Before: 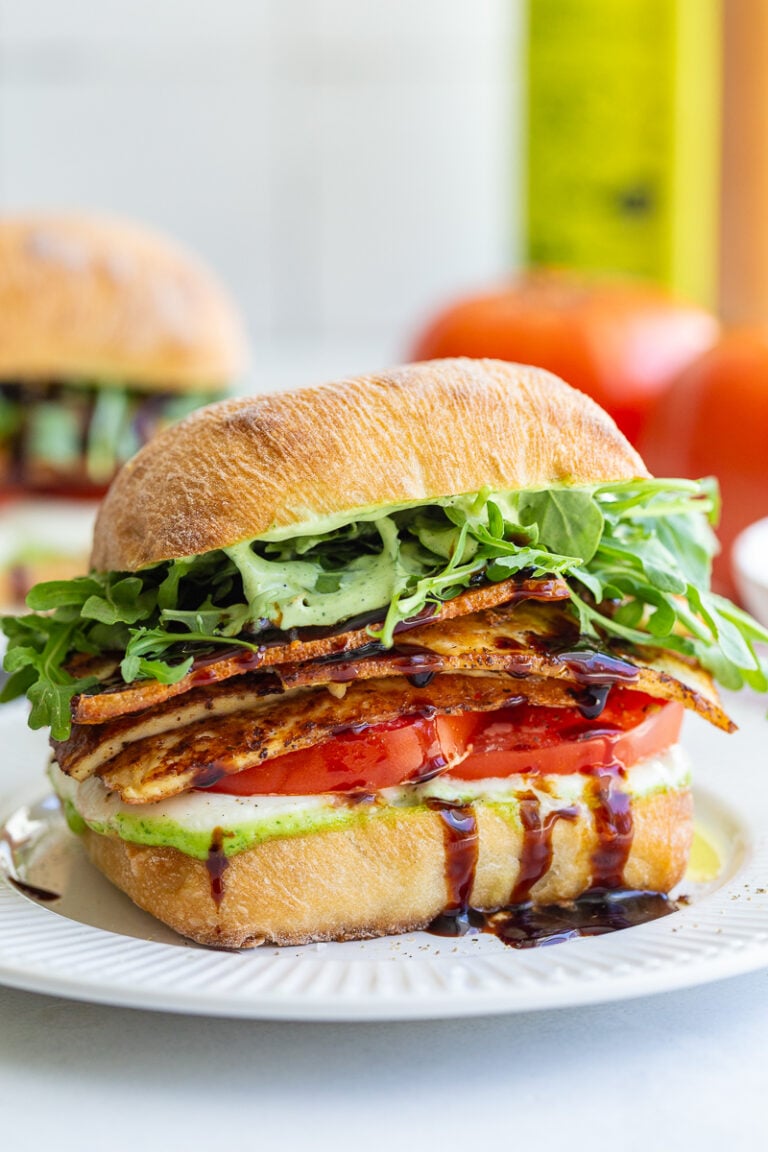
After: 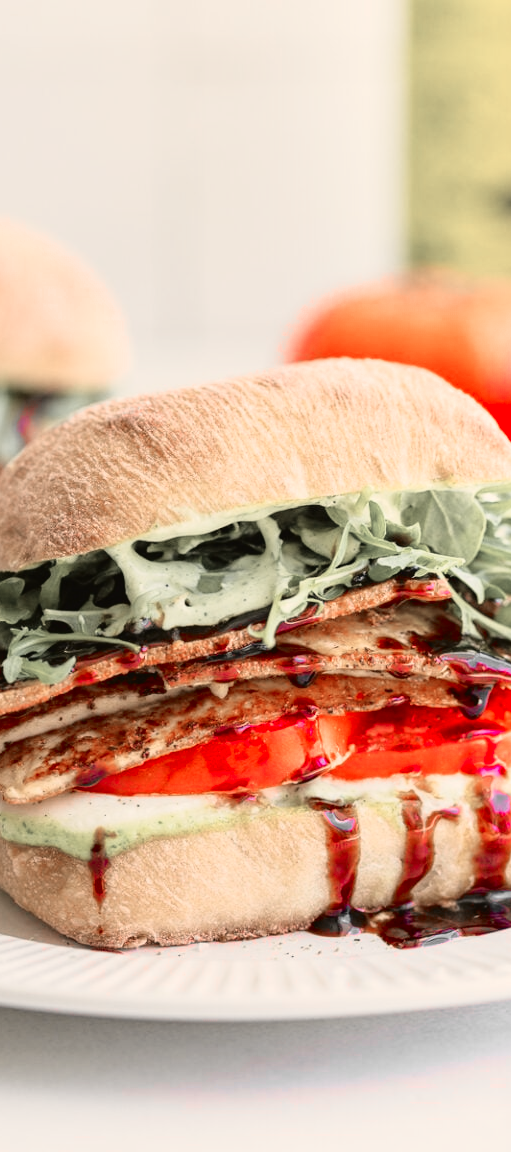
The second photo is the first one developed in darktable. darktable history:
color zones: curves: ch1 [(0, 0.831) (0.08, 0.771) (0.157, 0.268) (0.241, 0.207) (0.562, -0.005) (0.714, -0.013) (0.876, 0.01) (1, 0.831)]
crop: left 15.419%, right 17.914%
white balance: red 1.127, blue 0.943
tone curve: curves: ch0 [(0, 0.021) (0.049, 0.044) (0.152, 0.14) (0.328, 0.377) (0.473, 0.543) (0.641, 0.705) (0.85, 0.894) (1, 0.969)]; ch1 [(0, 0) (0.302, 0.331) (0.433, 0.432) (0.472, 0.47) (0.502, 0.503) (0.527, 0.521) (0.564, 0.58) (0.614, 0.626) (0.677, 0.701) (0.859, 0.885) (1, 1)]; ch2 [(0, 0) (0.33, 0.301) (0.447, 0.44) (0.487, 0.496) (0.502, 0.516) (0.535, 0.563) (0.565, 0.593) (0.608, 0.638) (1, 1)], color space Lab, independent channels, preserve colors none
